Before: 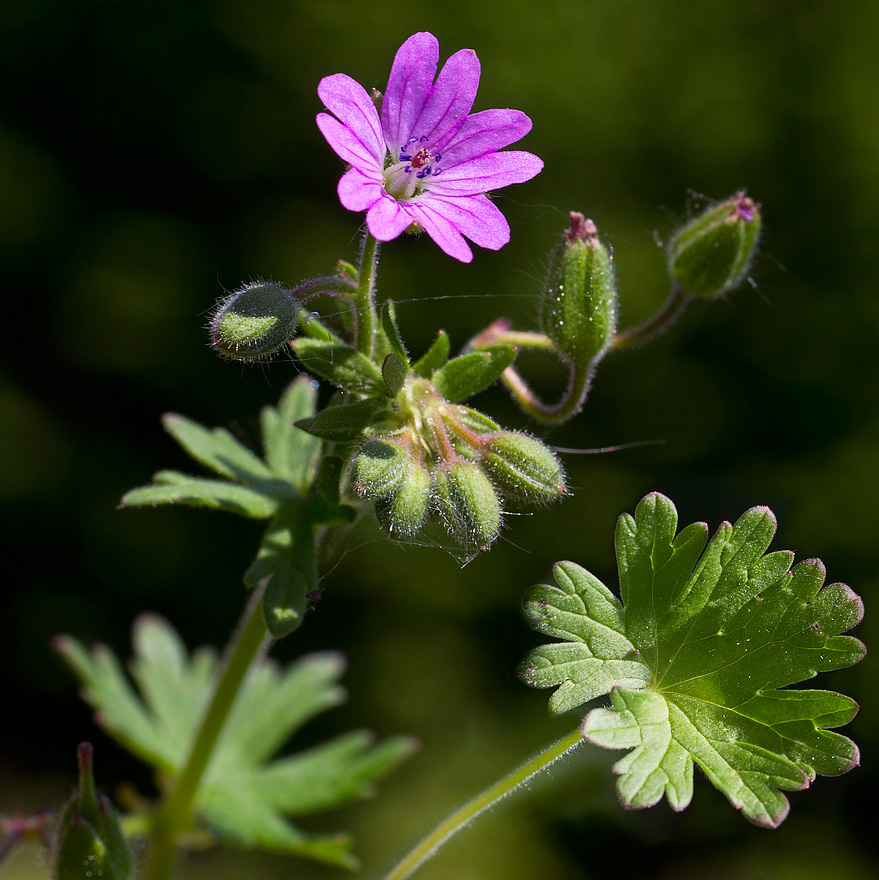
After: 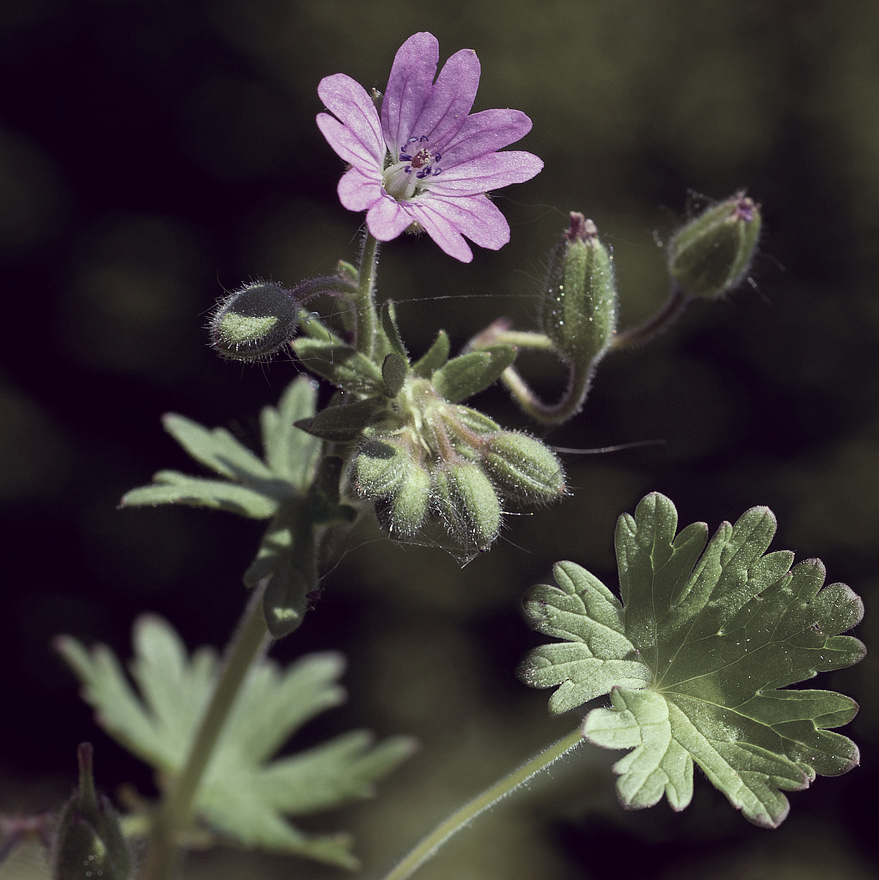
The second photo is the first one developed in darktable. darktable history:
color correction: highlights a* -20.25, highlights b* 20.22, shadows a* 19.32, shadows b* -19.96, saturation 0.421
